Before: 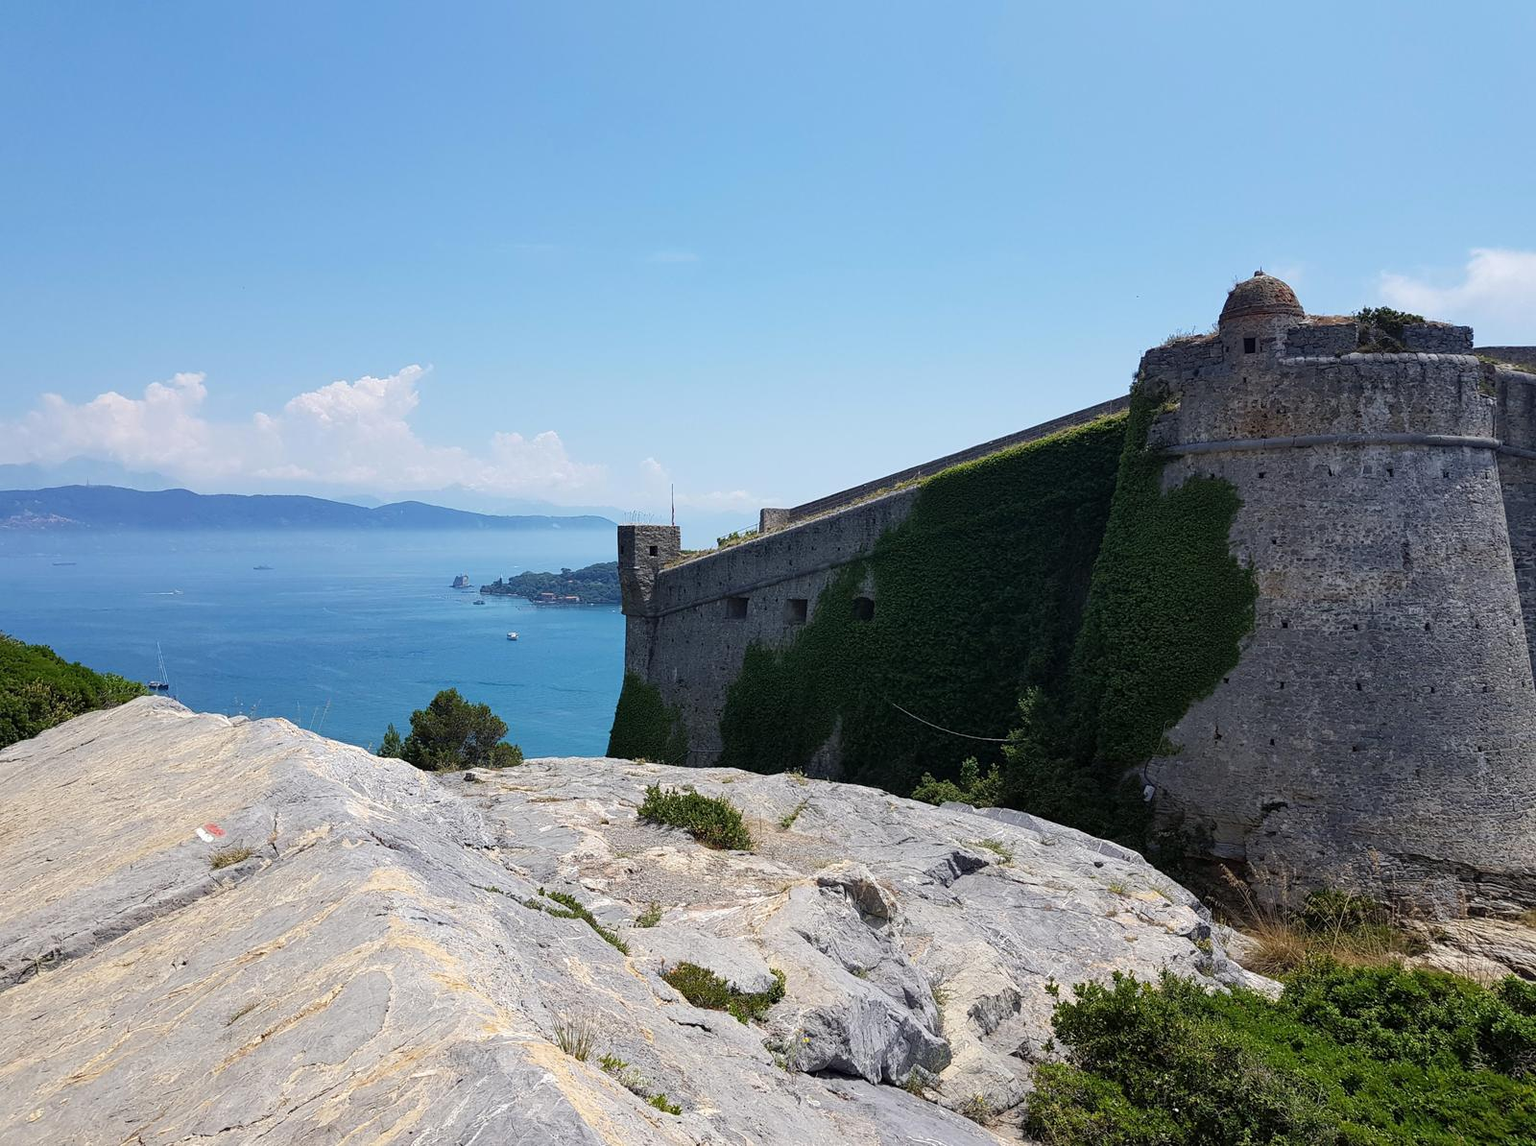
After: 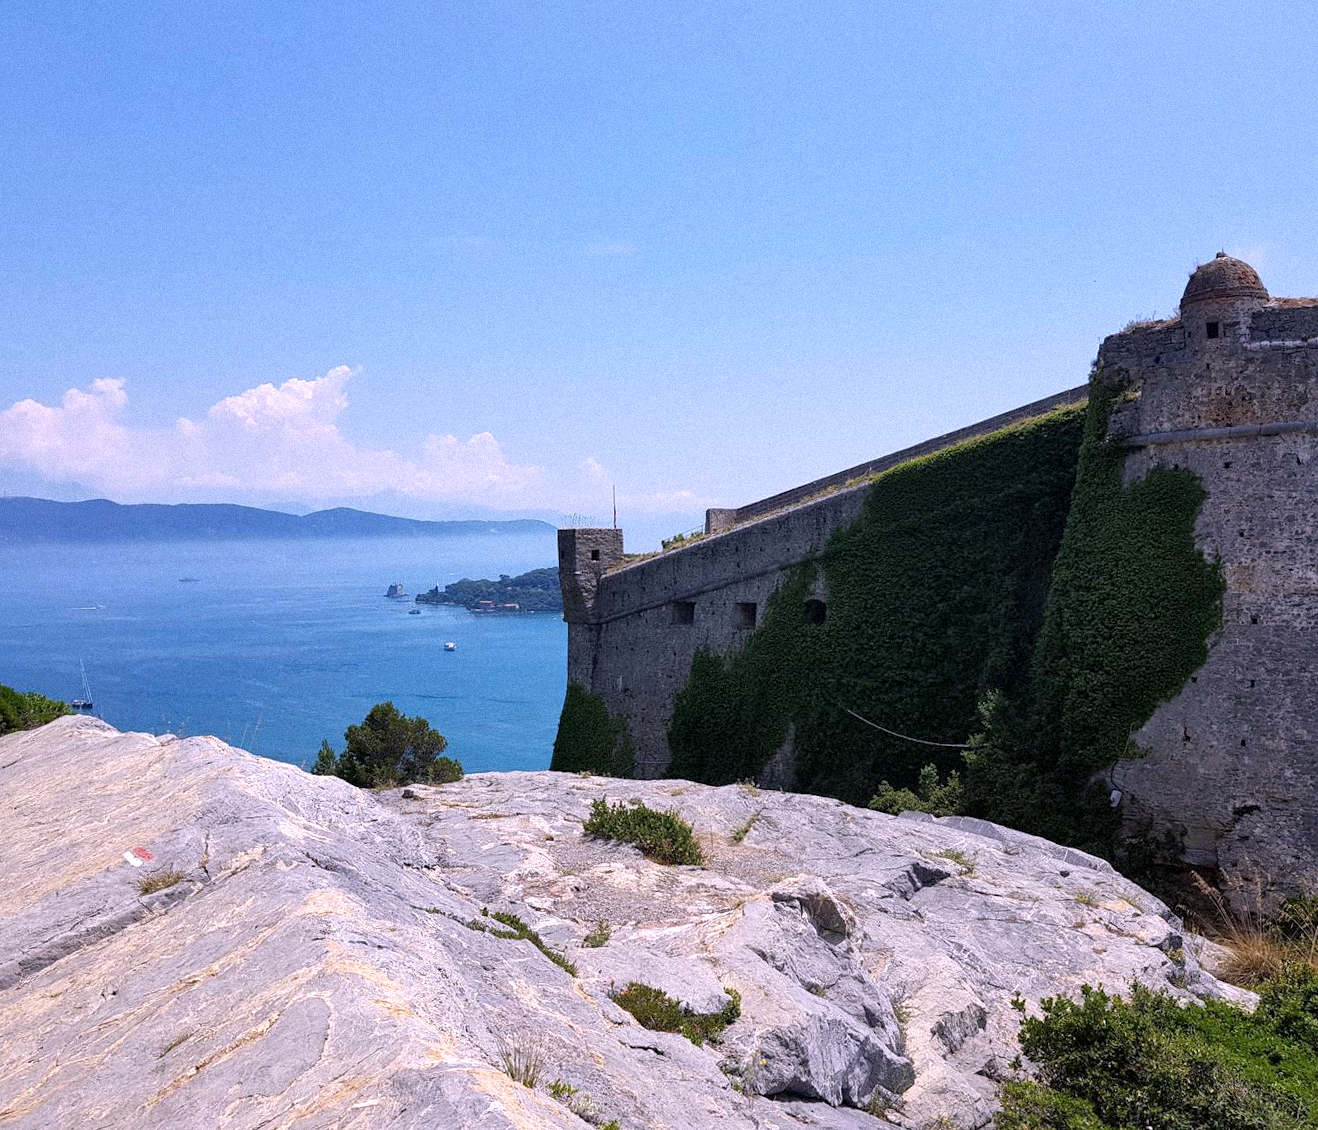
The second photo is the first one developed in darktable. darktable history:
white balance: red 1.066, blue 1.119
grain: mid-tones bias 0%
crop and rotate: angle 1°, left 4.281%, top 0.642%, right 11.383%, bottom 2.486%
local contrast: mode bilateral grid, contrast 20, coarseness 50, detail 132%, midtone range 0.2
